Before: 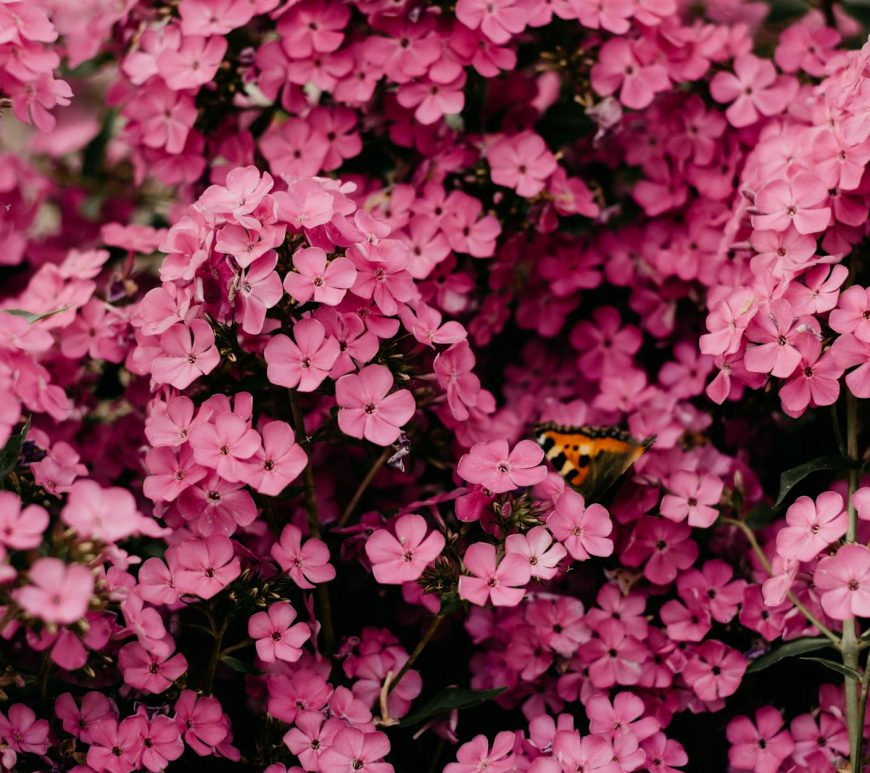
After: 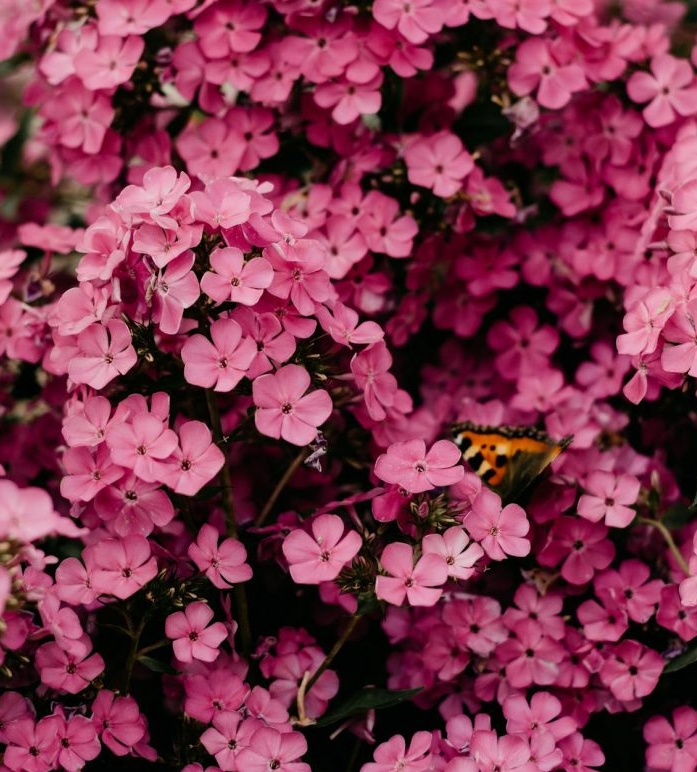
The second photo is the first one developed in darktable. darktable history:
crop and rotate: left 9.58%, right 10.261%
